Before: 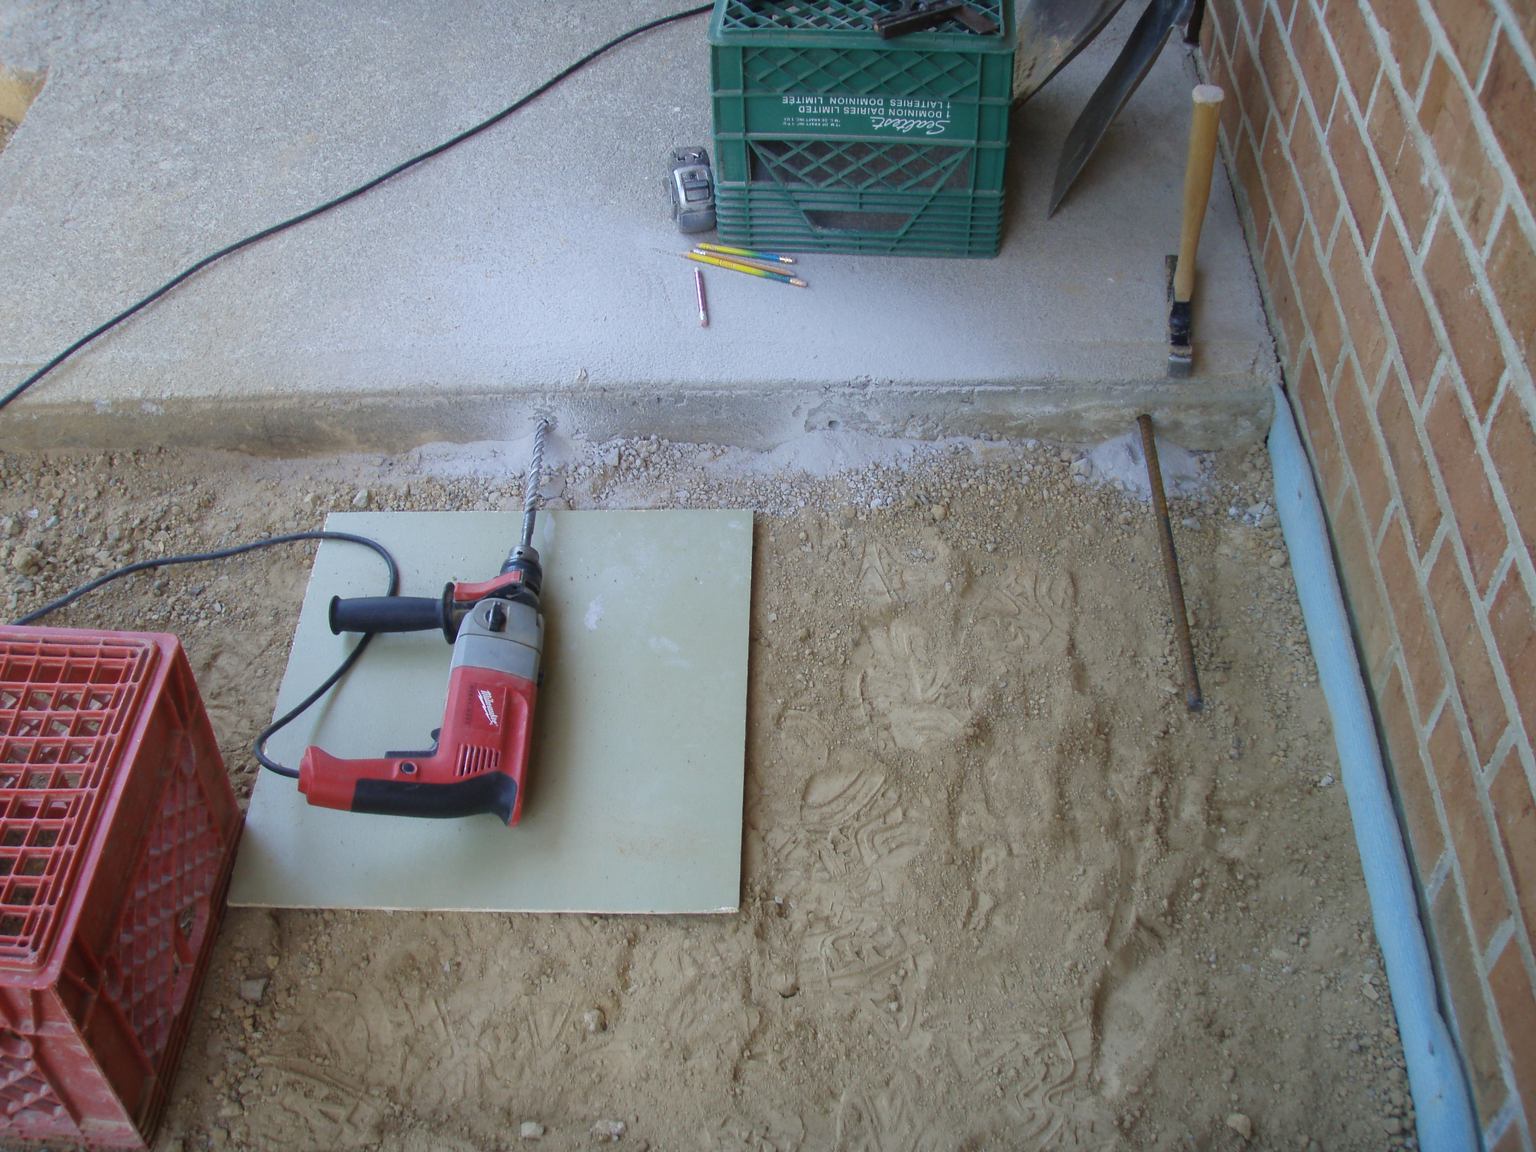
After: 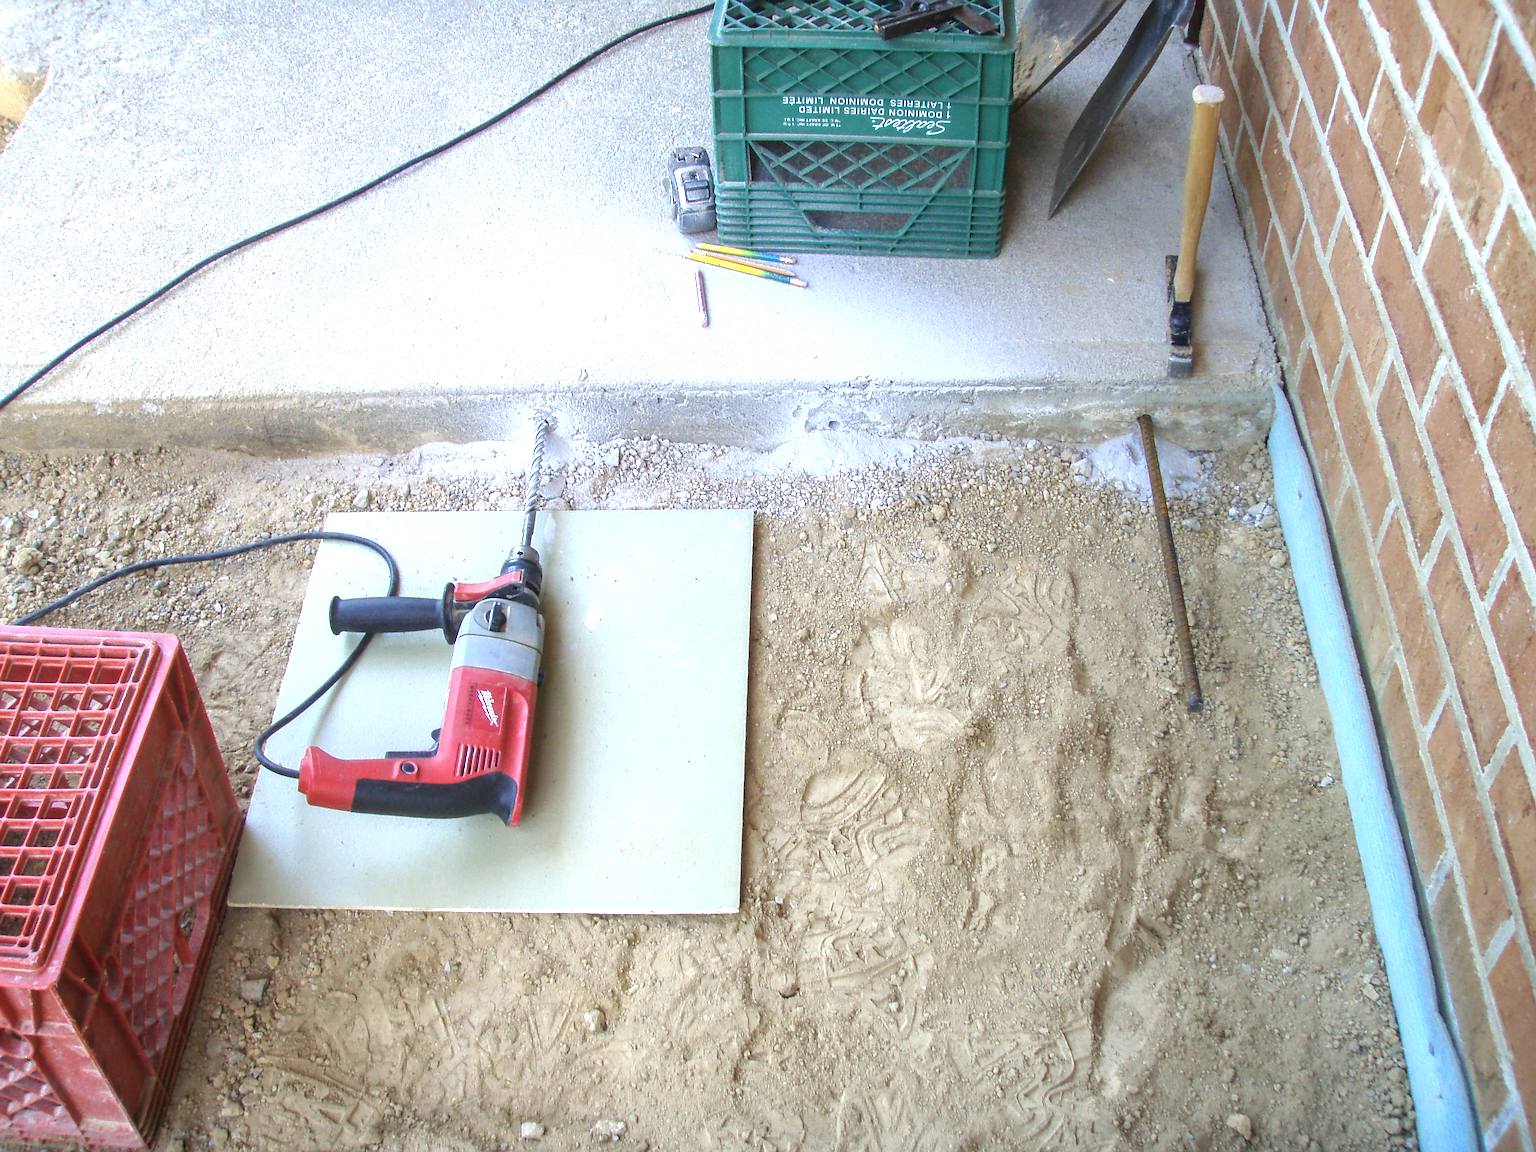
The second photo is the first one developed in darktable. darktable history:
exposure: black level correction 0, exposure 1.2 EV, compensate highlight preservation false
local contrast: on, module defaults
sharpen: on, module defaults
